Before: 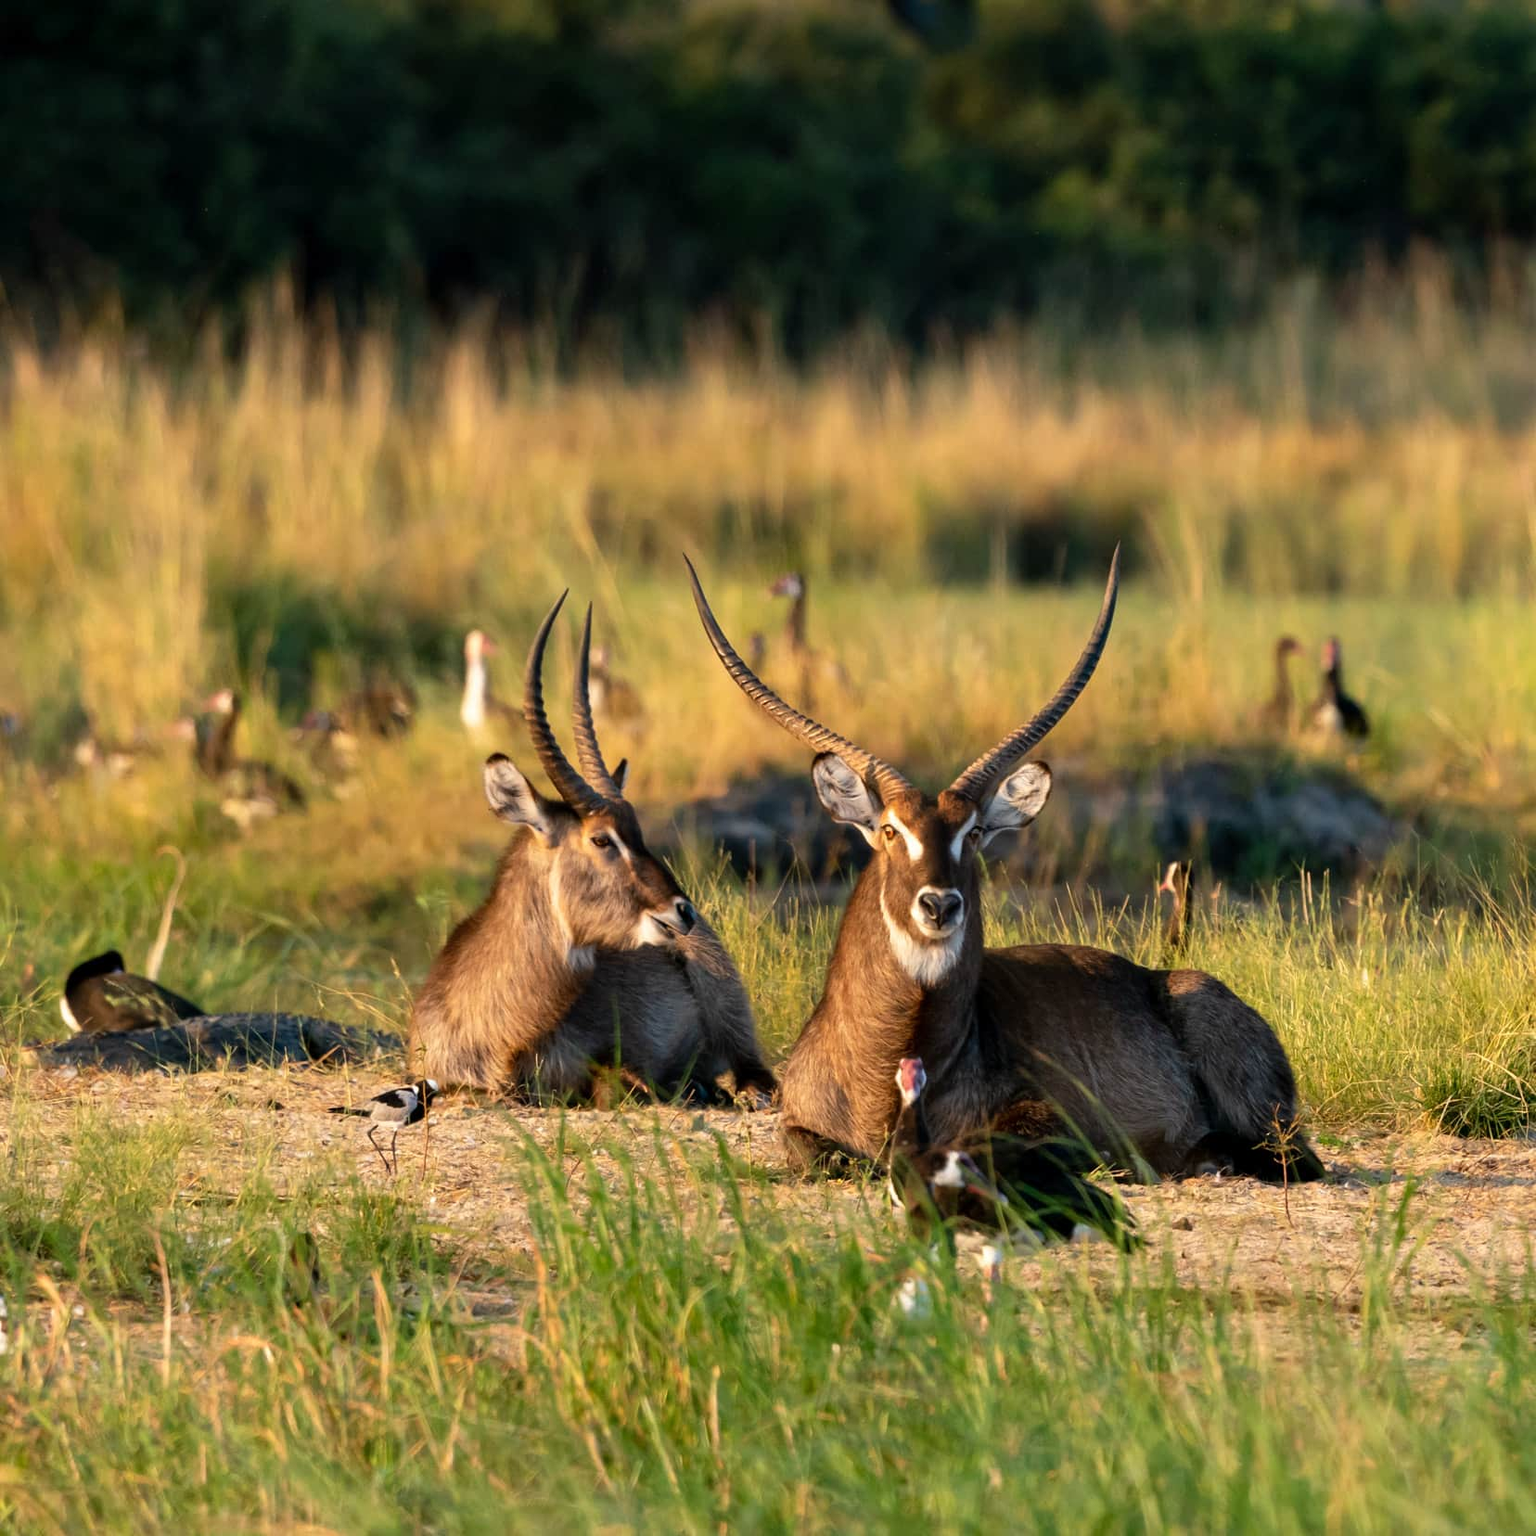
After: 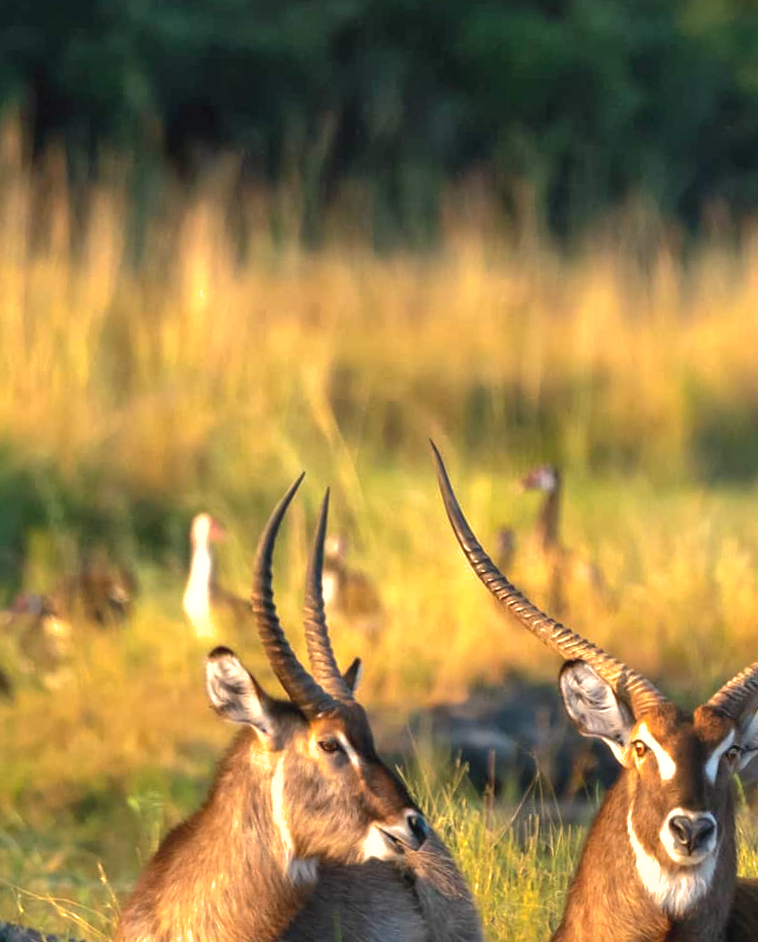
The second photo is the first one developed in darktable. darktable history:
rotate and perspective: rotation 2.27°, automatic cropping off
shadows and highlights: on, module defaults
exposure: black level correction -0.002, exposure 0.708 EV, compensate exposure bias true, compensate highlight preservation false
crop: left 20.248%, top 10.86%, right 35.675%, bottom 34.321%
